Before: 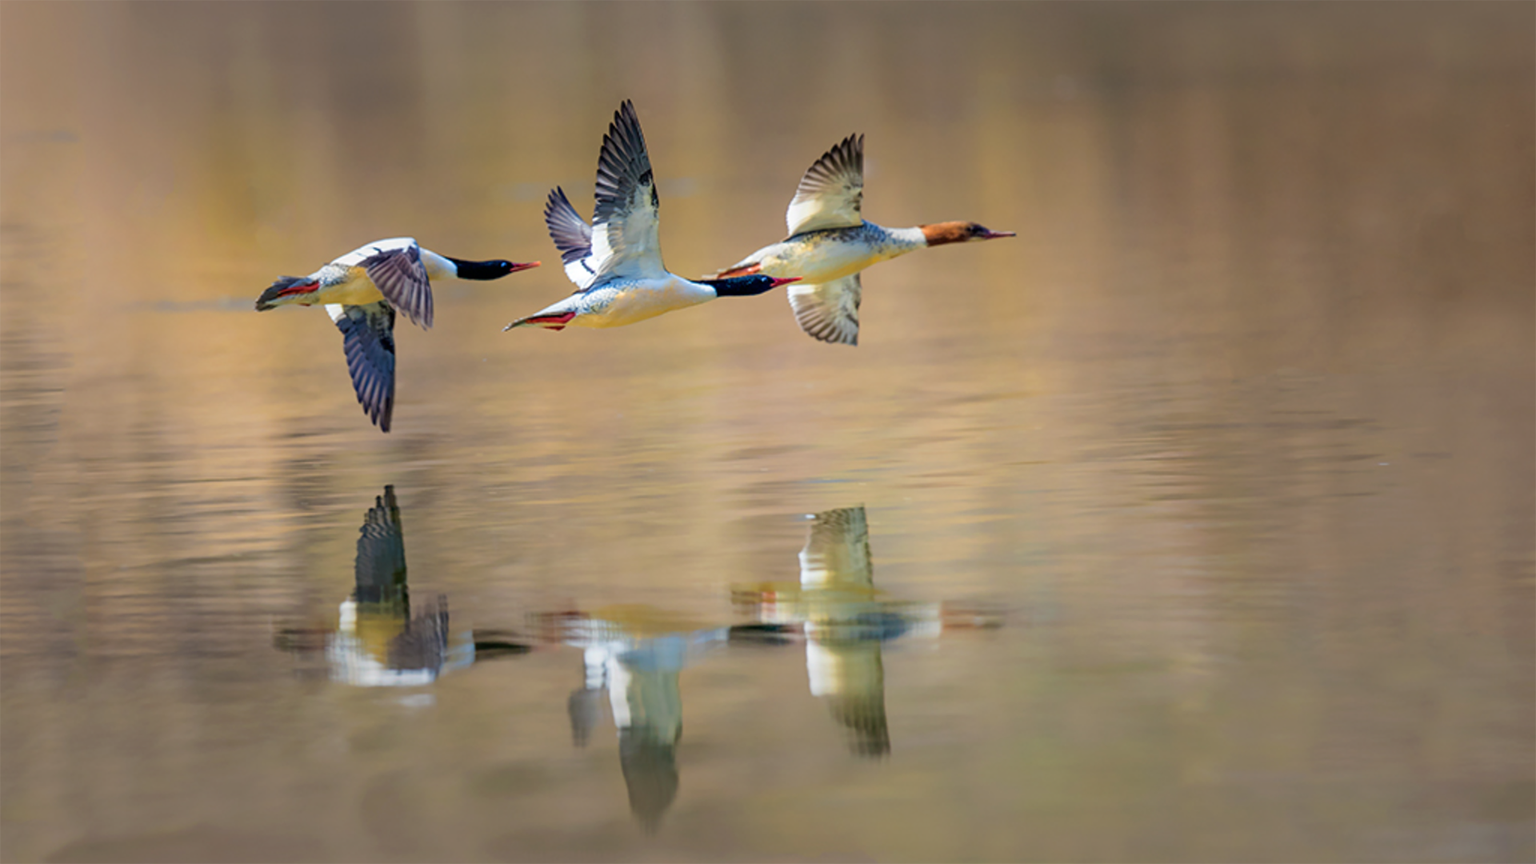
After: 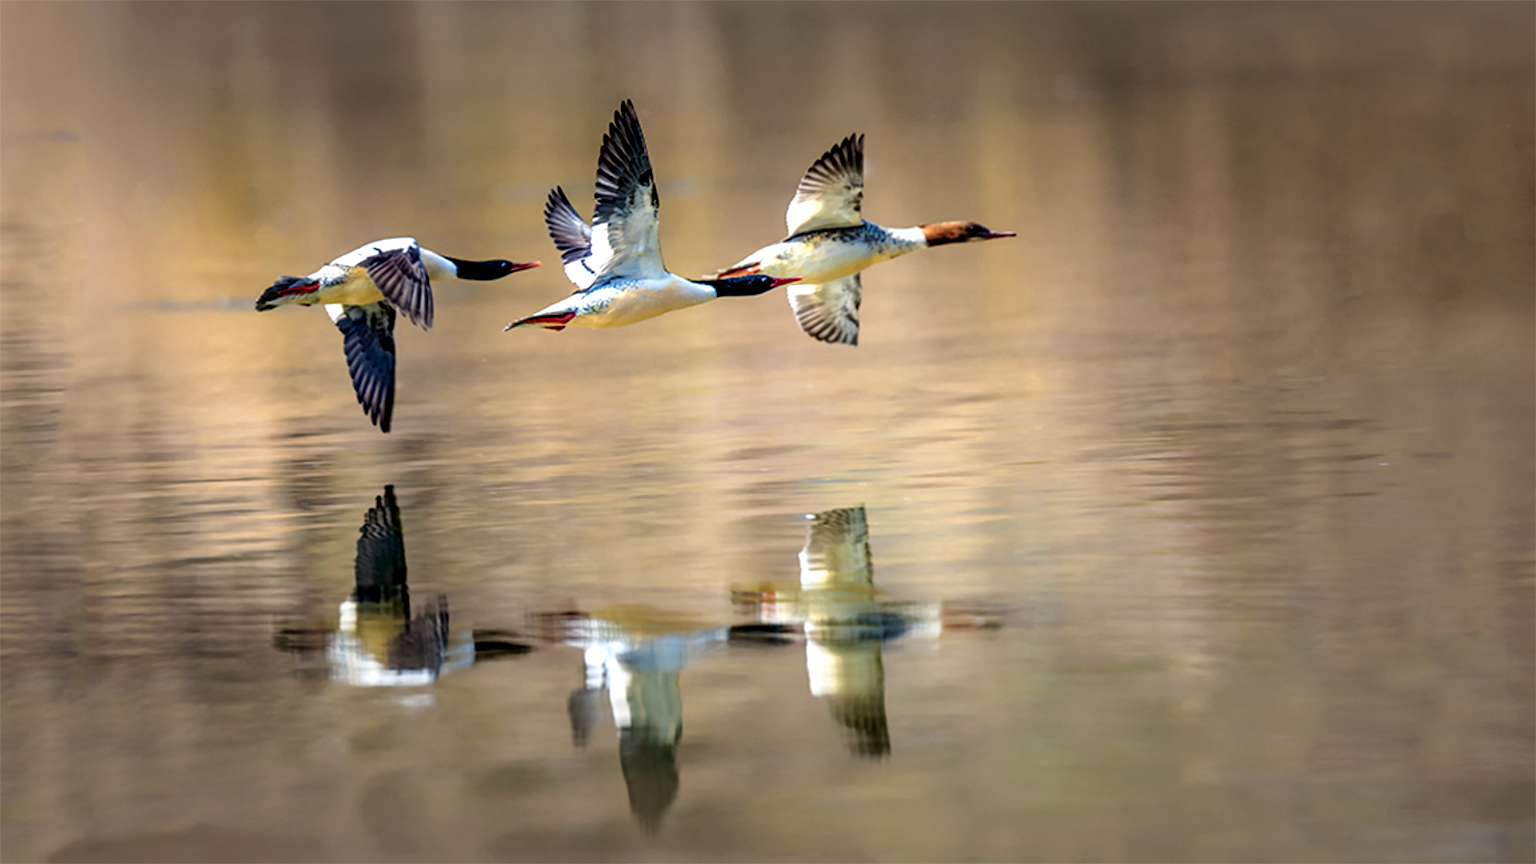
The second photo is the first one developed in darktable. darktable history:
local contrast: highlights 81%, shadows 57%, detail 174%, midtone range 0.6
